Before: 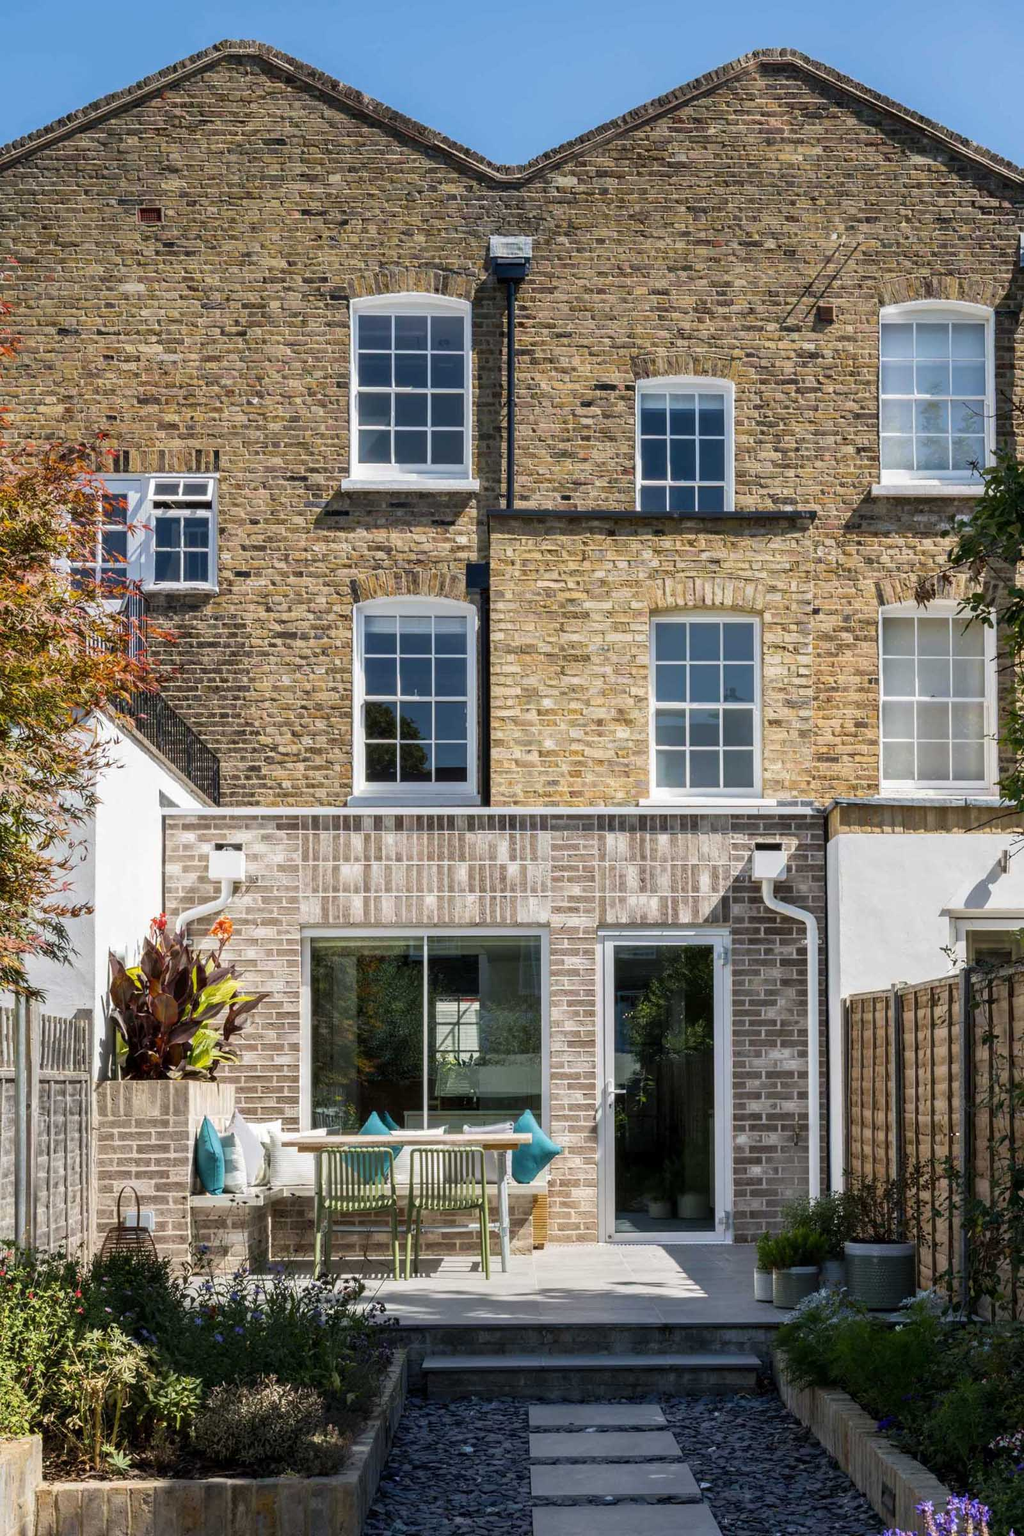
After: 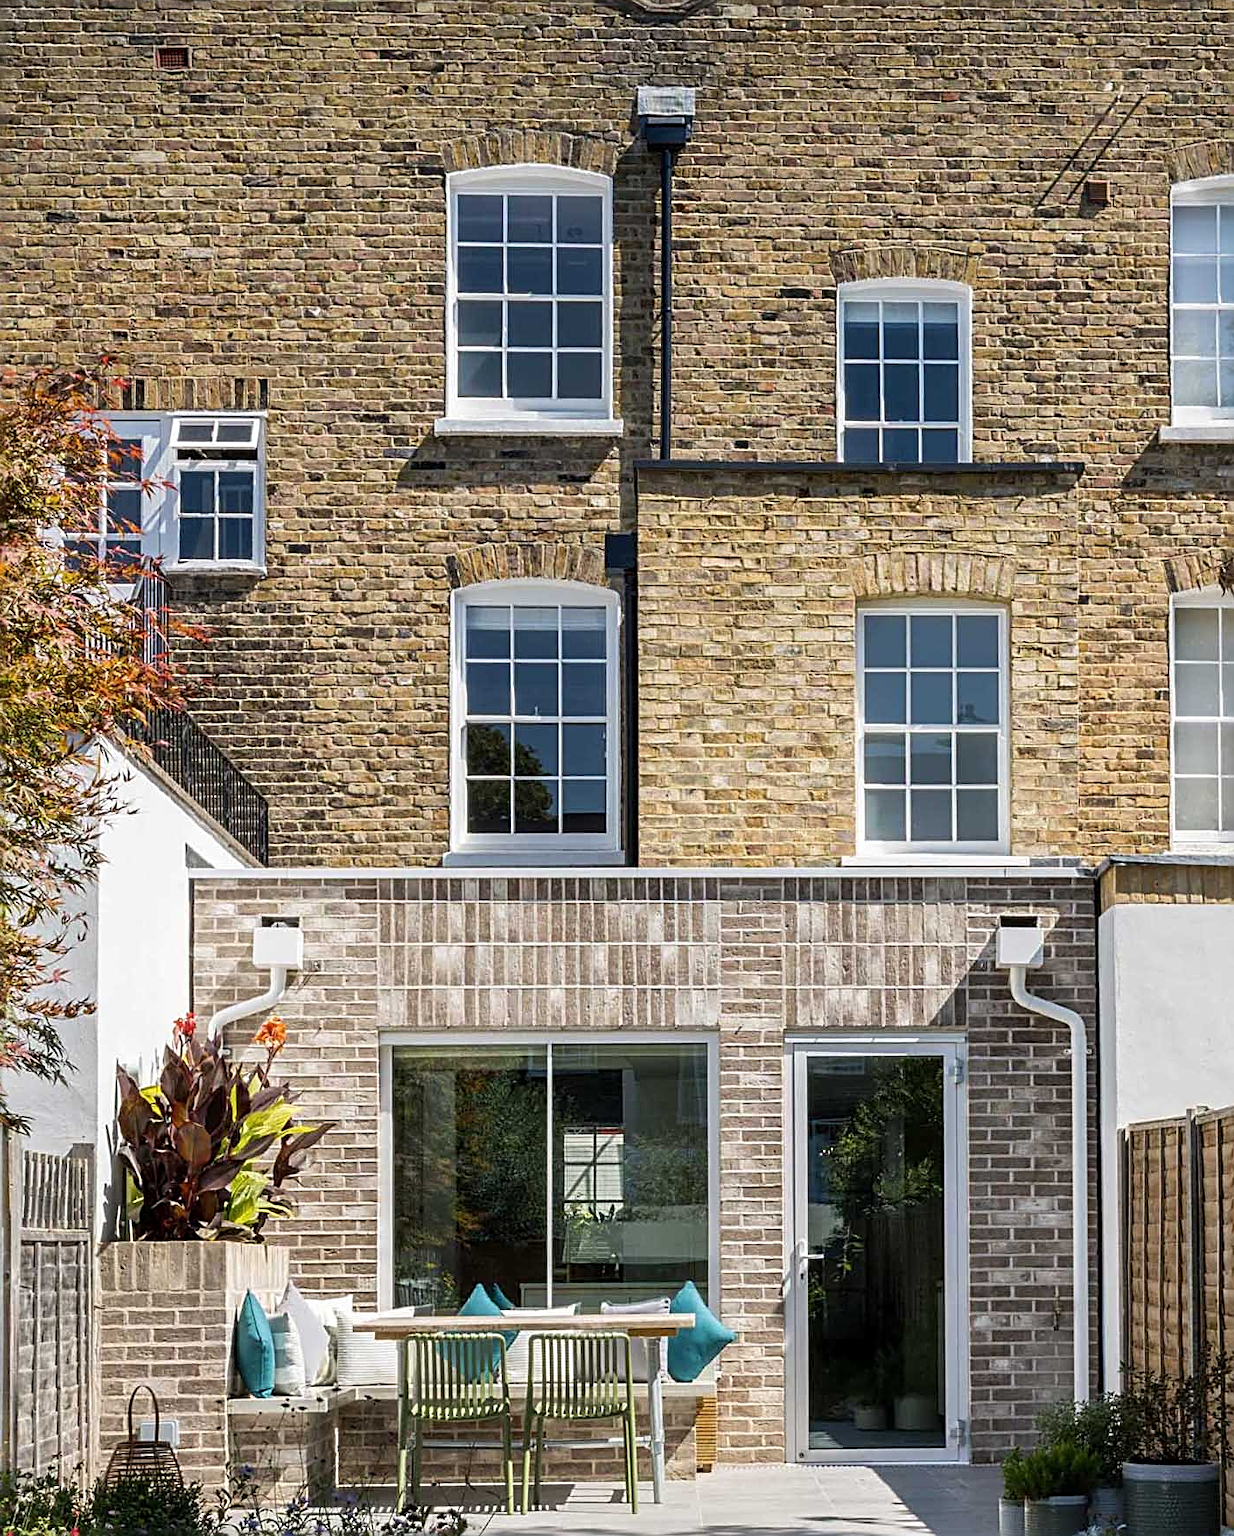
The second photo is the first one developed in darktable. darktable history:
crop and rotate: left 2.333%, top 11.262%, right 9.52%, bottom 15.606%
sharpen: radius 2.594, amount 0.686
